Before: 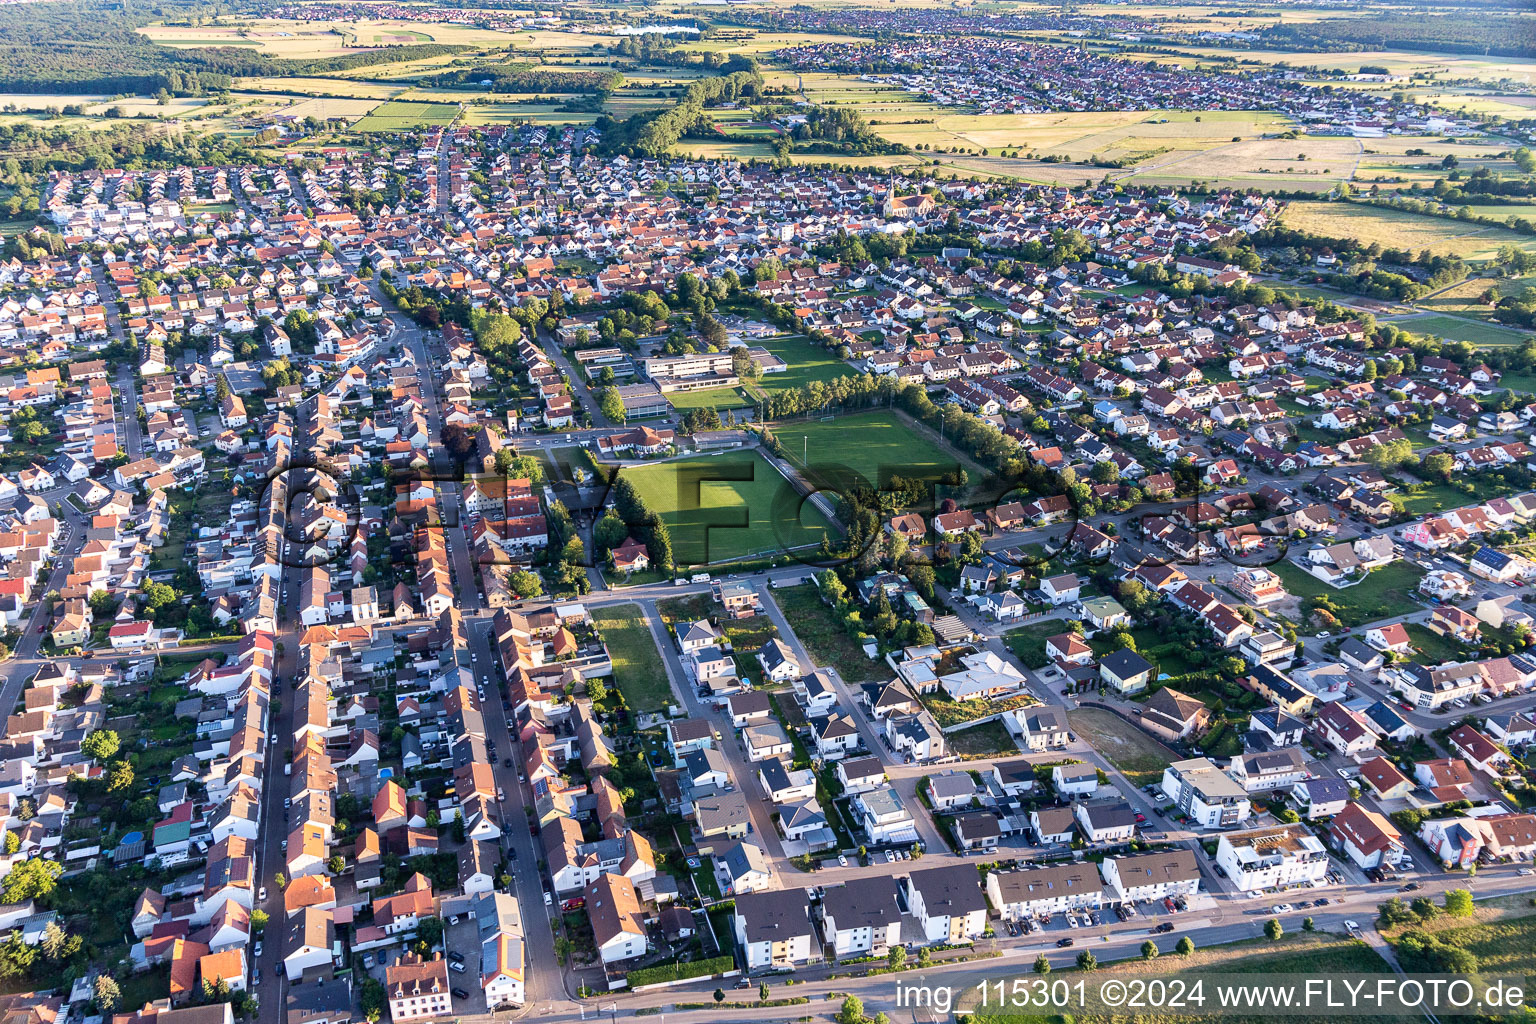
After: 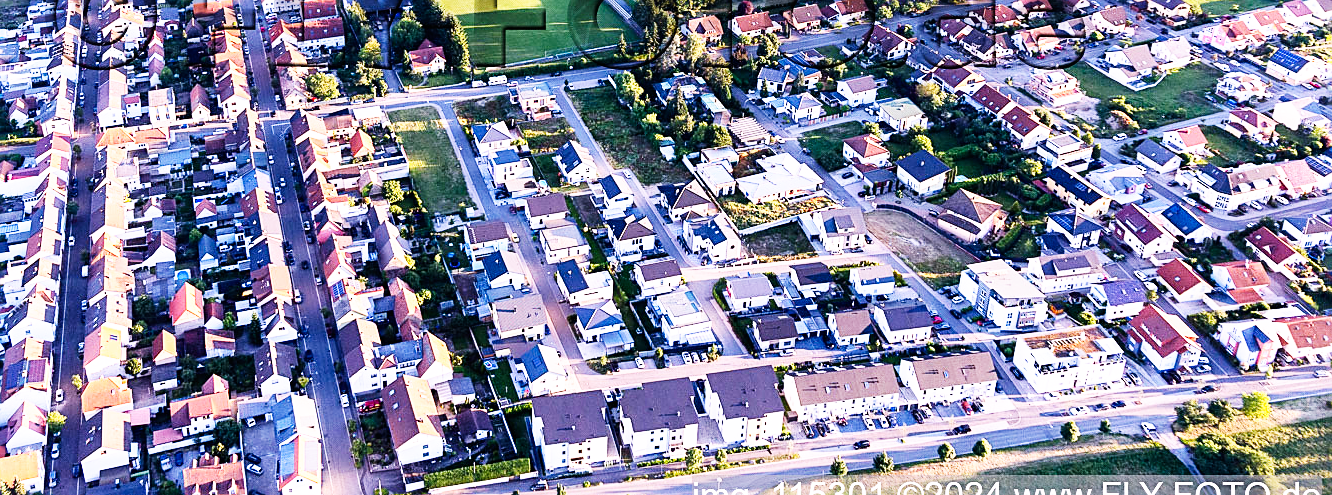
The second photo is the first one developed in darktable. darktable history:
crop and rotate: left 13.236%, top 48.717%, bottom 2.875%
base curve: curves: ch0 [(0, 0) (0.007, 0.004) (0.027, 0.03) (0.046, 0.07) (0.207, 0.54) (0.442, 0.872) (0.673, 0.972) (1, 1)], preserve colors none
sharpen: on, module defaults
color calibration: output R [1.063, -0.012, -0.003, 0], output B [-0.079, 0.047, 1, 0], x 0.366, y 0.379, temperature 4388.72 K
